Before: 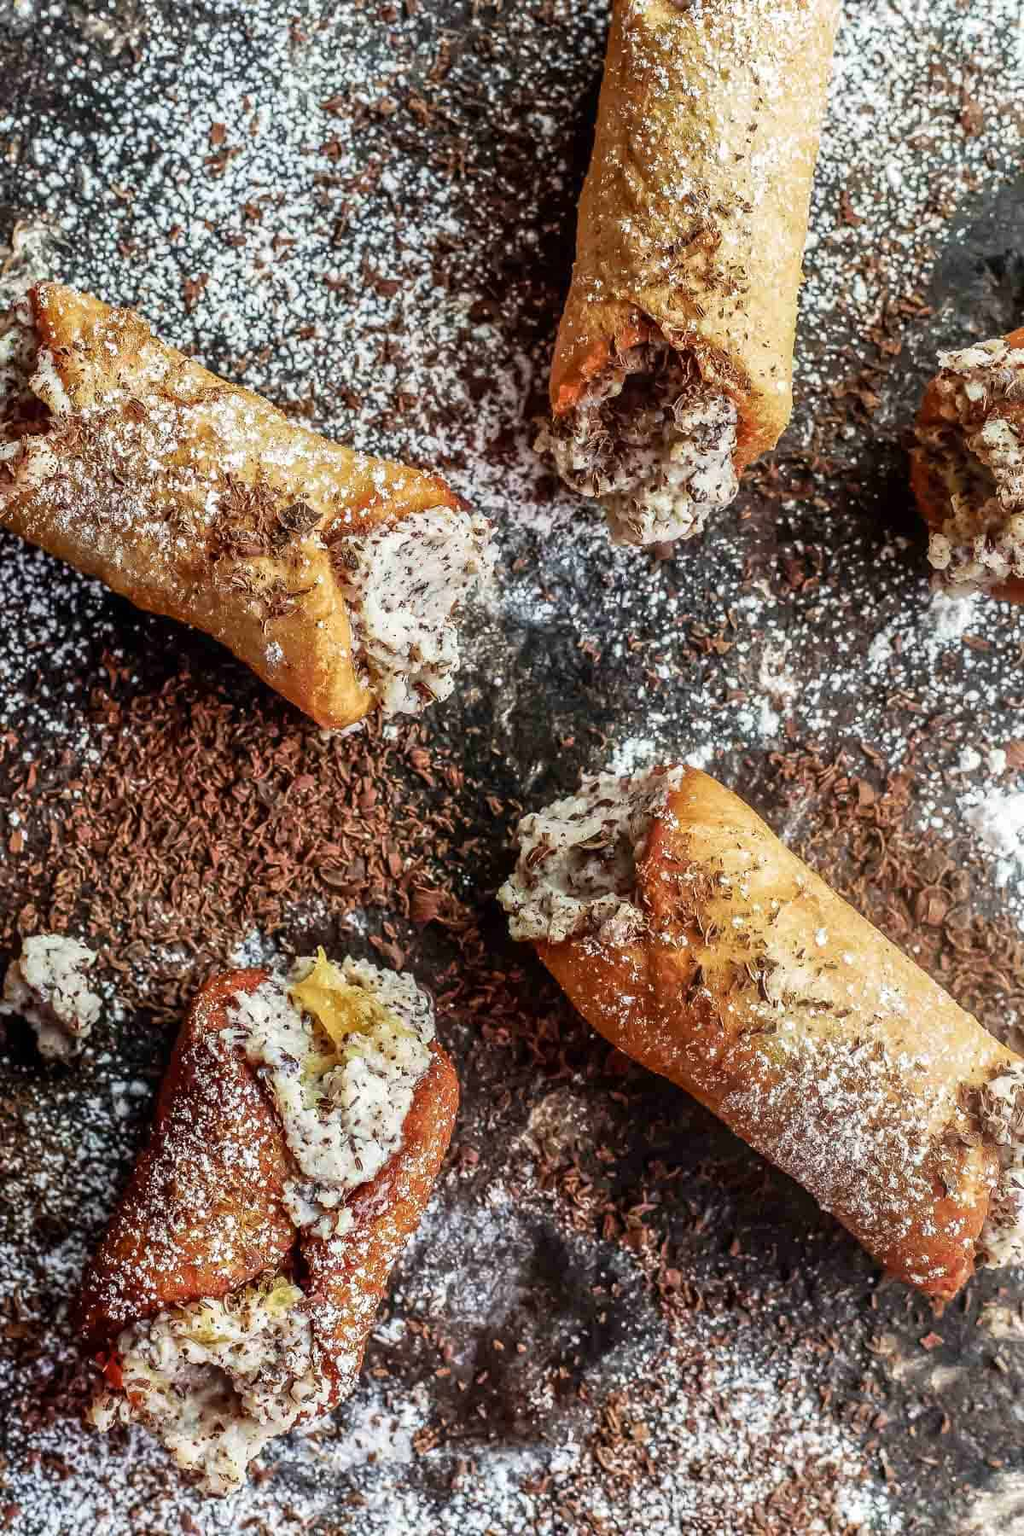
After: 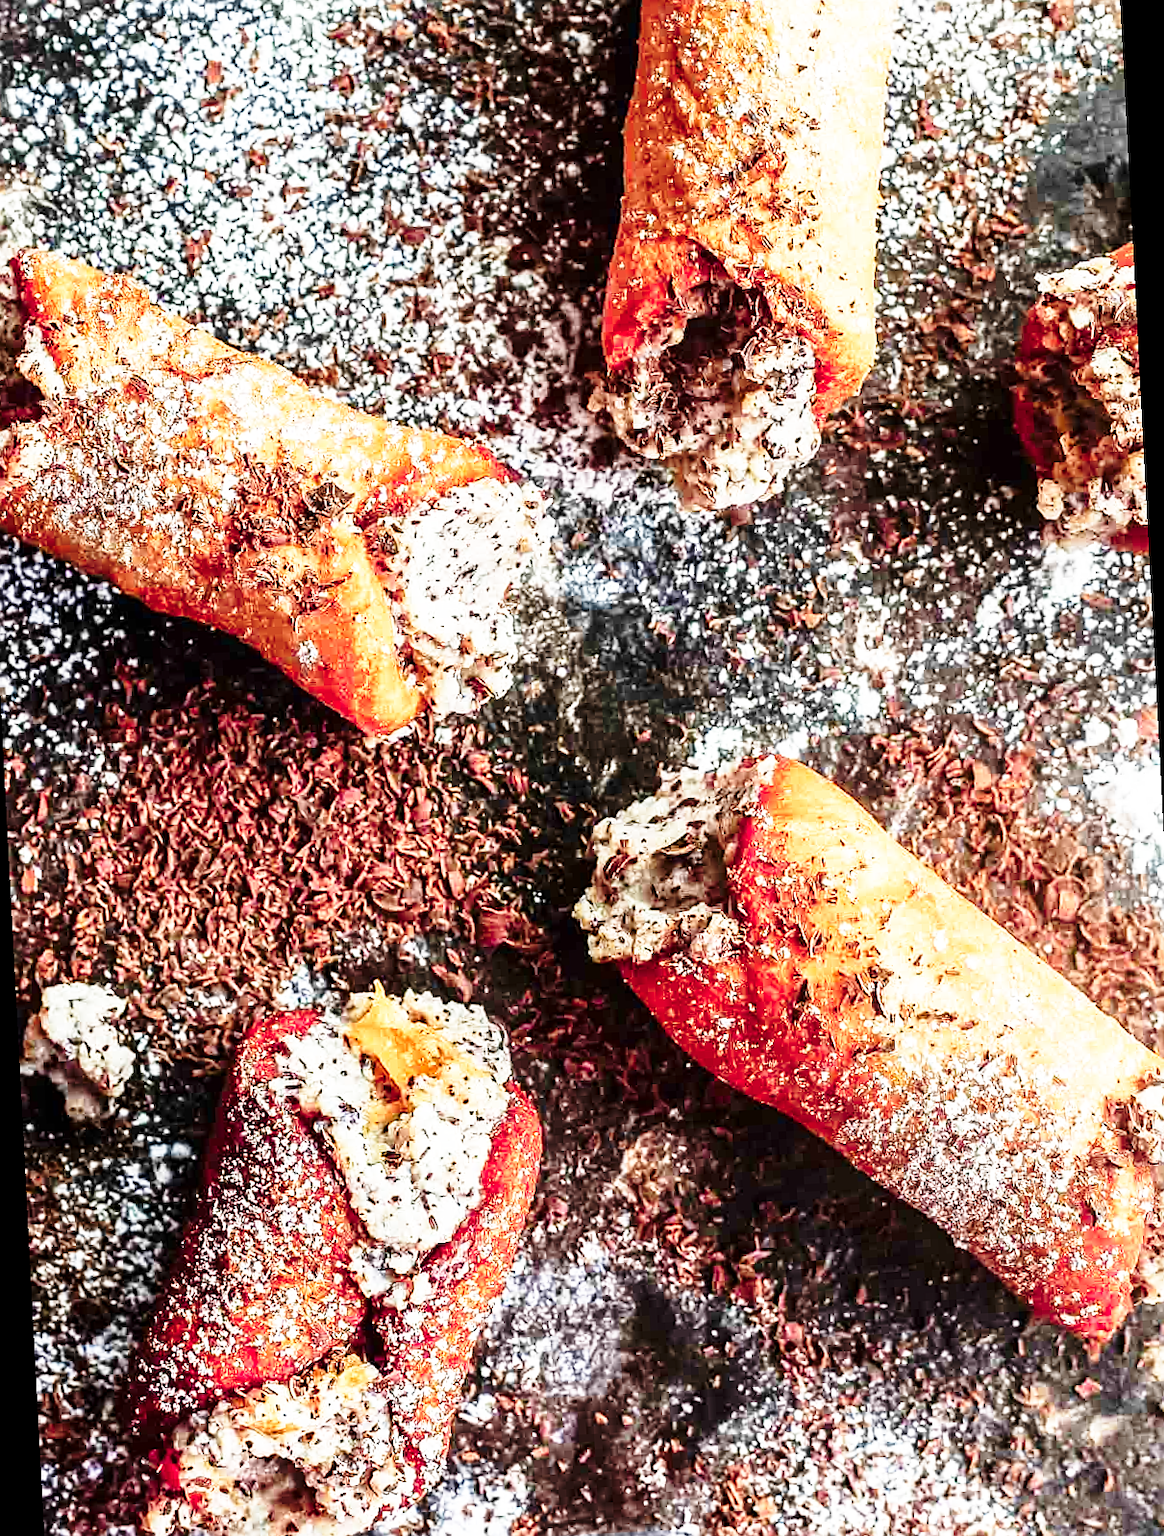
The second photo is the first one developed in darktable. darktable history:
sharpen: on, module defaults
base curve: curves: ch0 [(0, 0) (0.026, 0.03) (0.109, 0.232) (0.351, 0.748) (0.669, 0.968) (1, 1)], preserve colors none
rotate and perspective: rotation -3°, crop left 0.031, crop right 0.968, crop top 0.07, crop bottom 0.93
contrast brightness saturation: contrast 0.05
color zones: curves: ch1 [(0.263, 0.53) (0.376, 0.287) (0.487, 0.512) (0.748, 0.547) (1, 0.513)]; ch2 [(0.262, 0.45) (0.751, 0.477)], mix 31.98%
